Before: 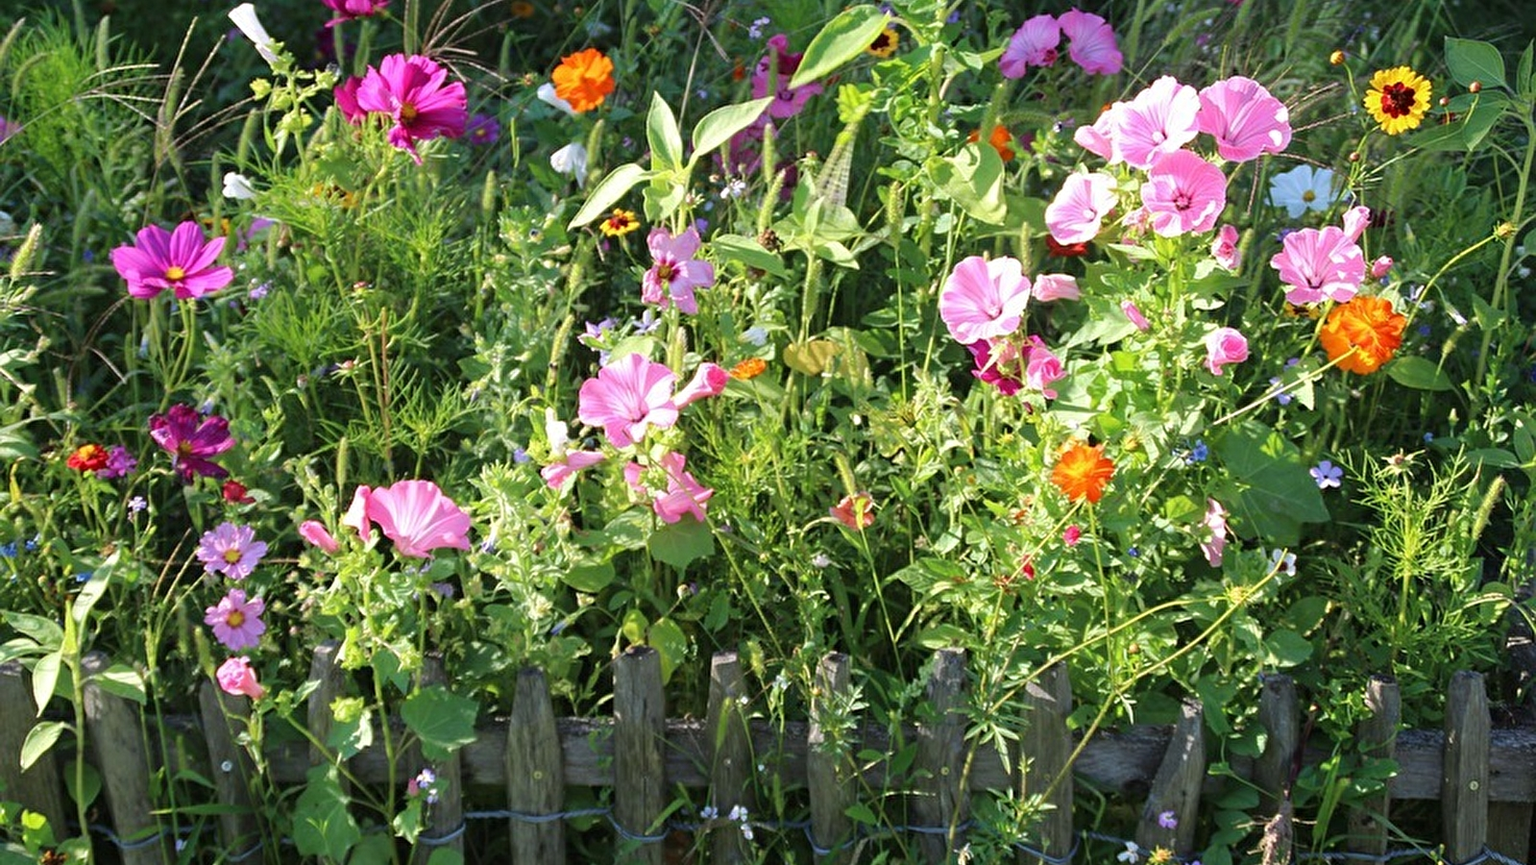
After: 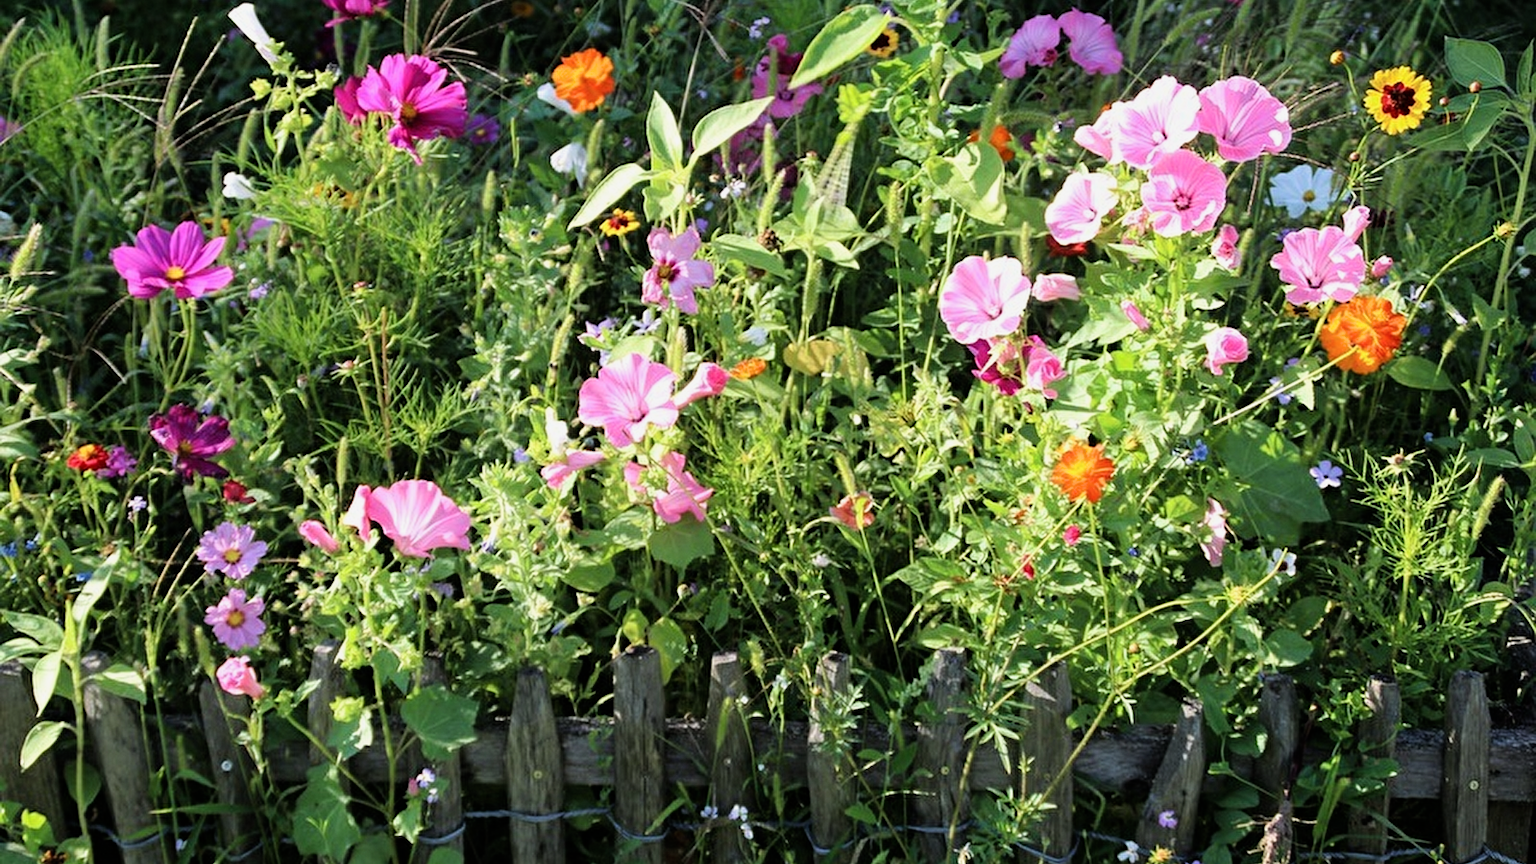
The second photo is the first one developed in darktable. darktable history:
tone equalizer: on, module defaults
filmic rgb: black relative exposure -8.07 EV, white relative exposure 3 EV, hardness 5.35, contrast 1.25
